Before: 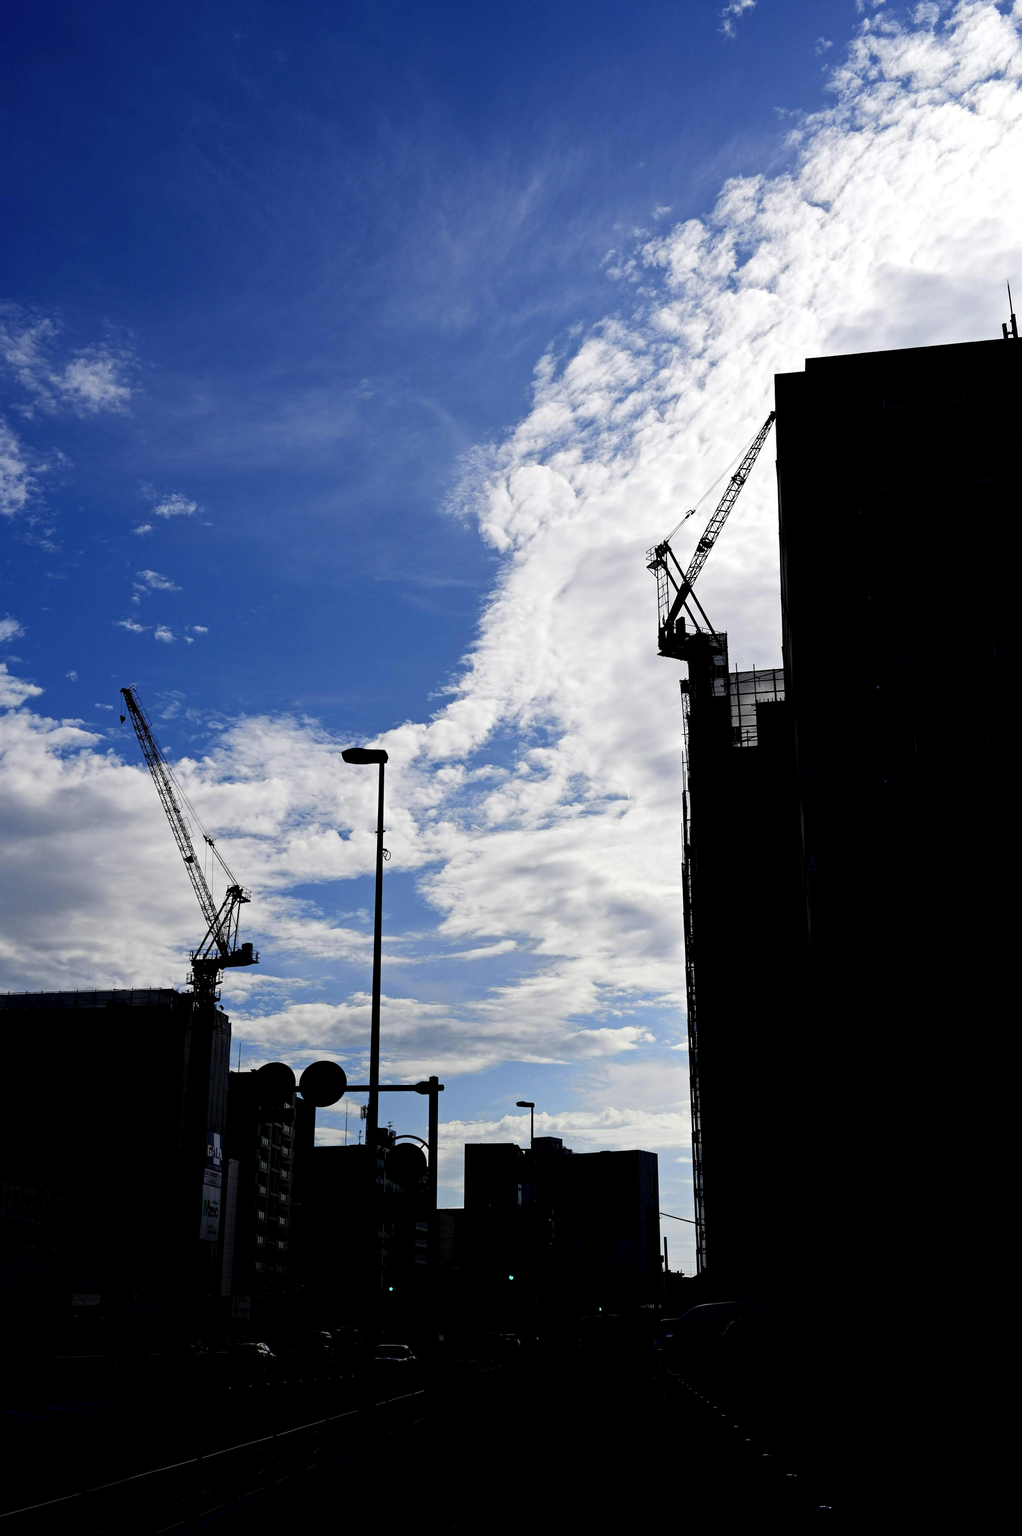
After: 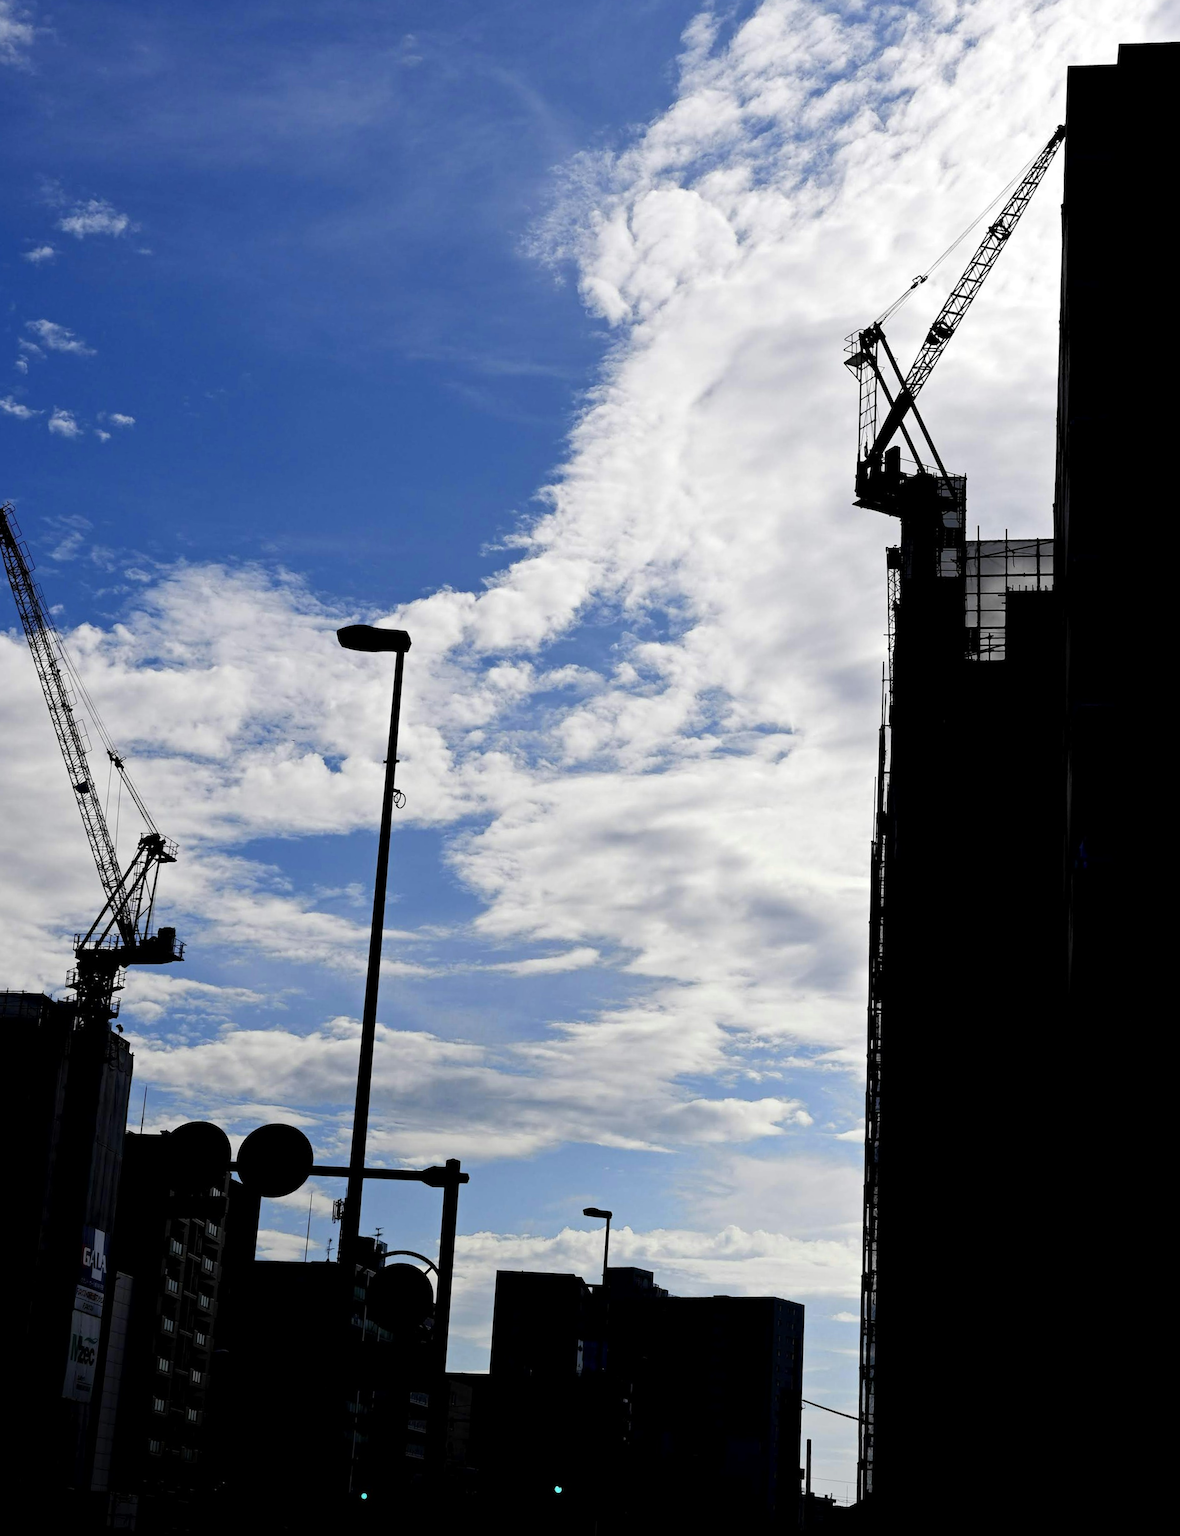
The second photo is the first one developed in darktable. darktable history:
crop and rotate: angle -3.45°, left 9.776%, top 20.382%, right 11.972%, bottom 11.857%
